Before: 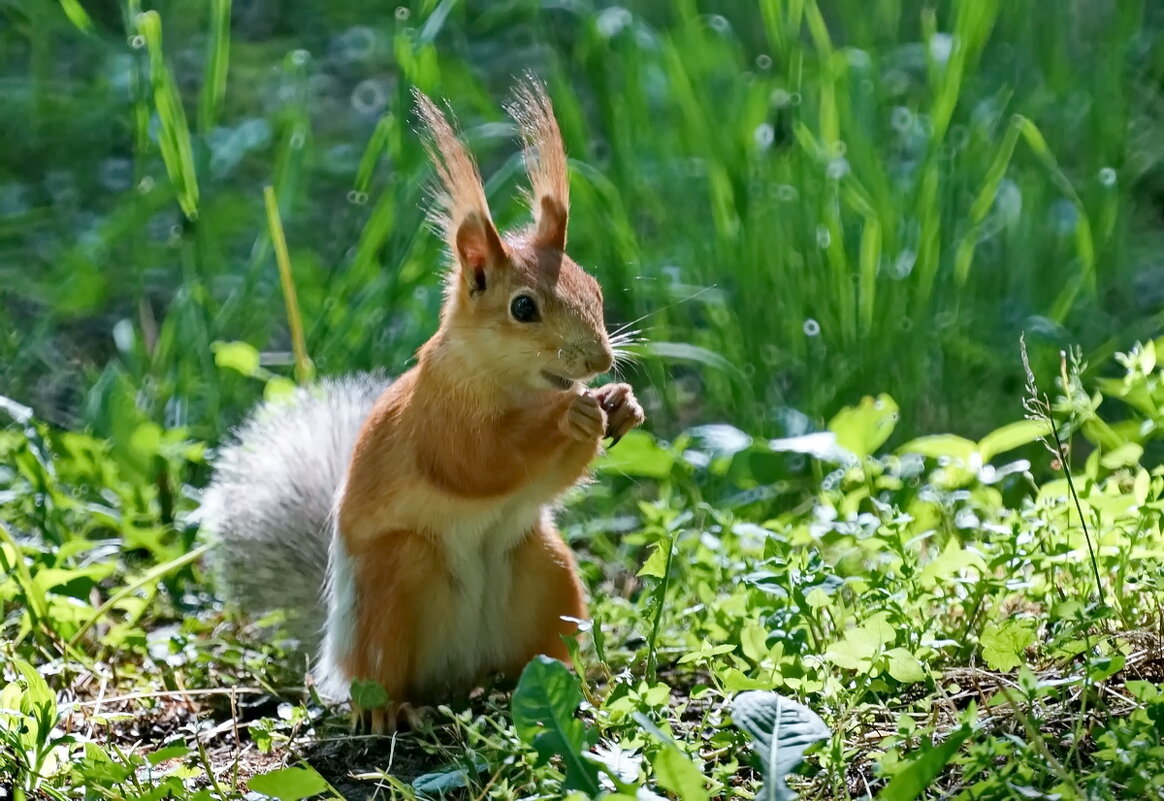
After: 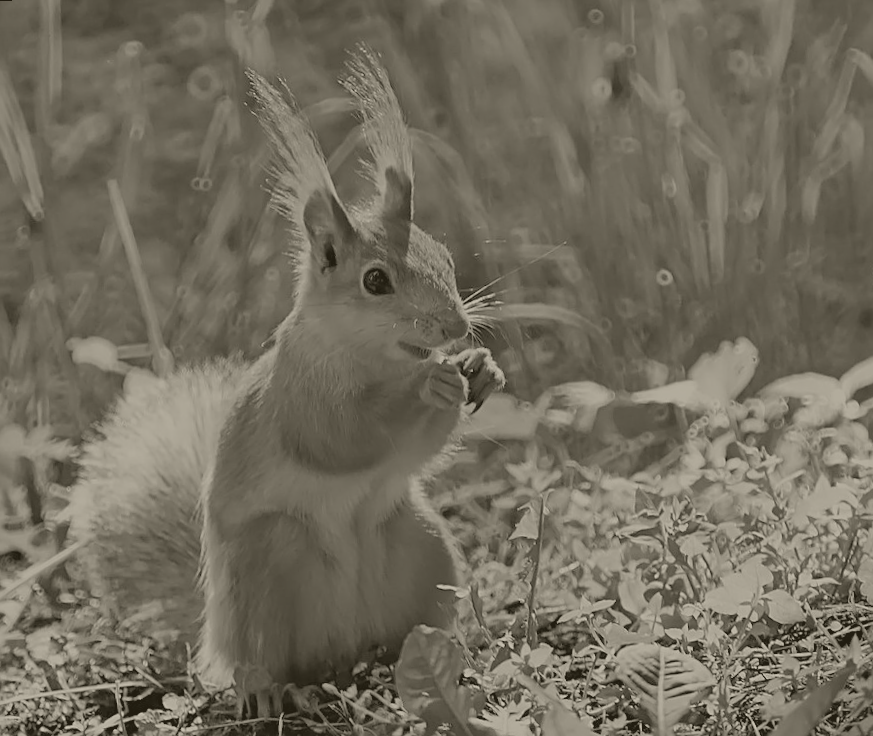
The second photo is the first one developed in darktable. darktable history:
colorize: hue 41.44°, saturation 22%, source mix 60%, lightness 10.61%
color balance: output saturation 120%
rotate and perspective: rotation -4.57°, crop left 0.054, crop right 0.944, crop top 0.087, crop bottom 0.914
sharpen: on, module defaults
crop and rotate: left 9.597%, right 10.195%
contrast brightness saturation: brightness 0.18, saturation -0.5
